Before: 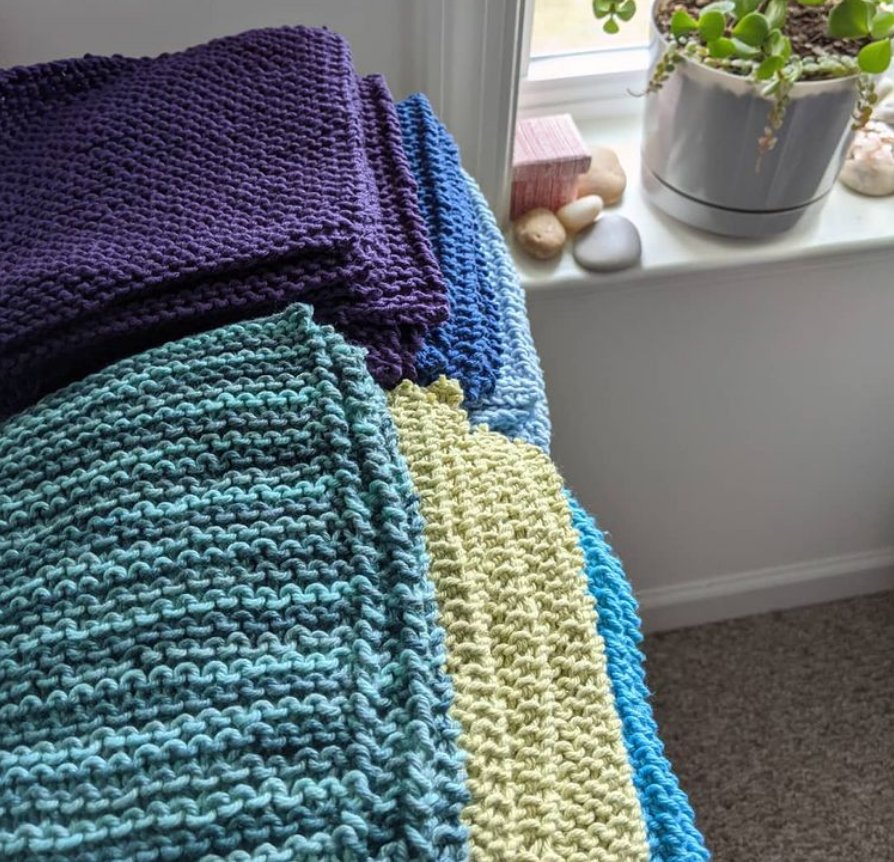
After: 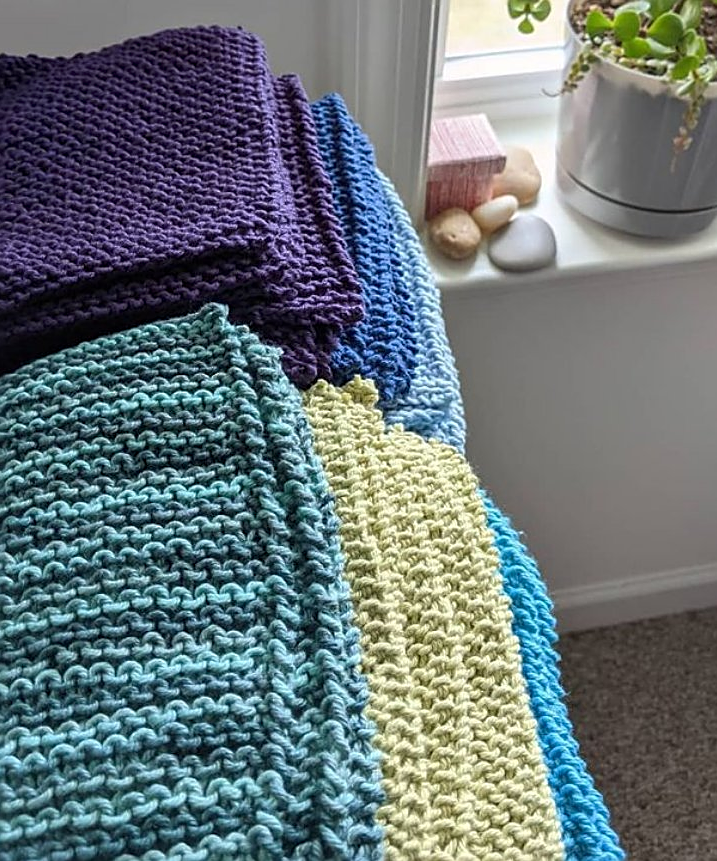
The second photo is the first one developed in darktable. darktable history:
sharpen: on, module defaults
crop and rotate: left 9.549%, right 10.2%
